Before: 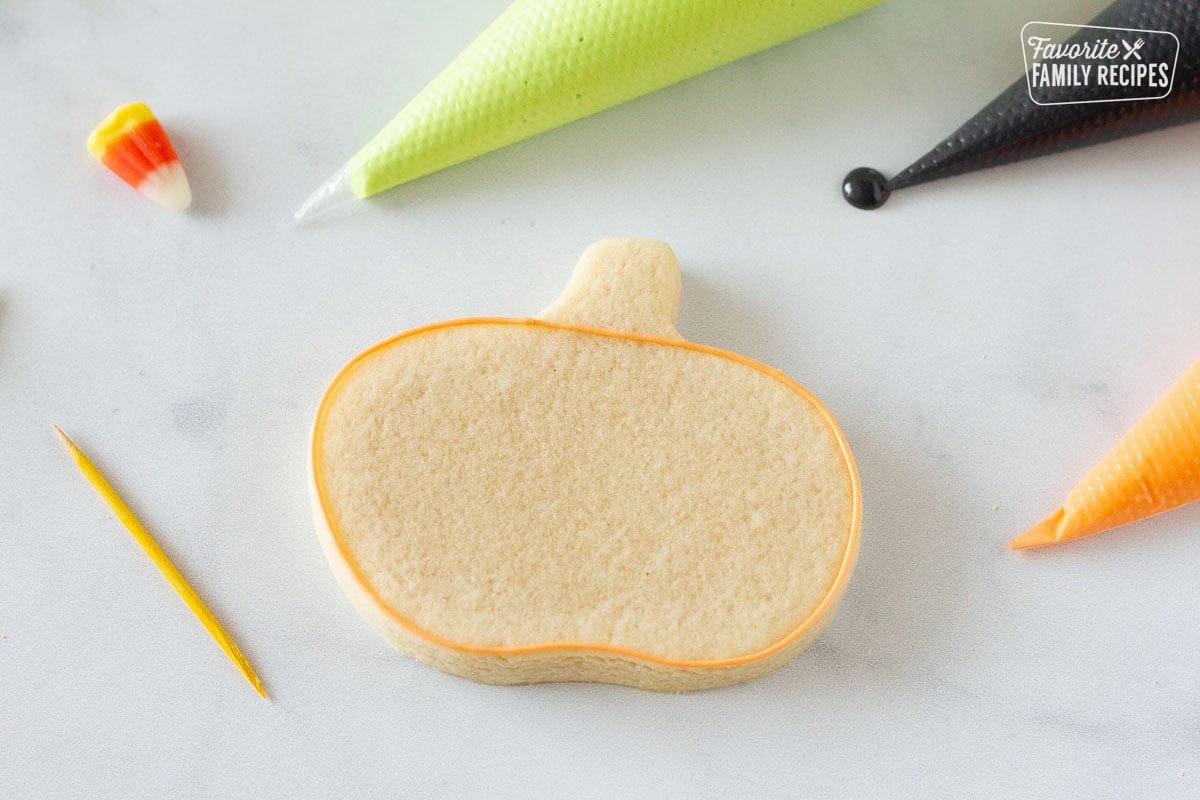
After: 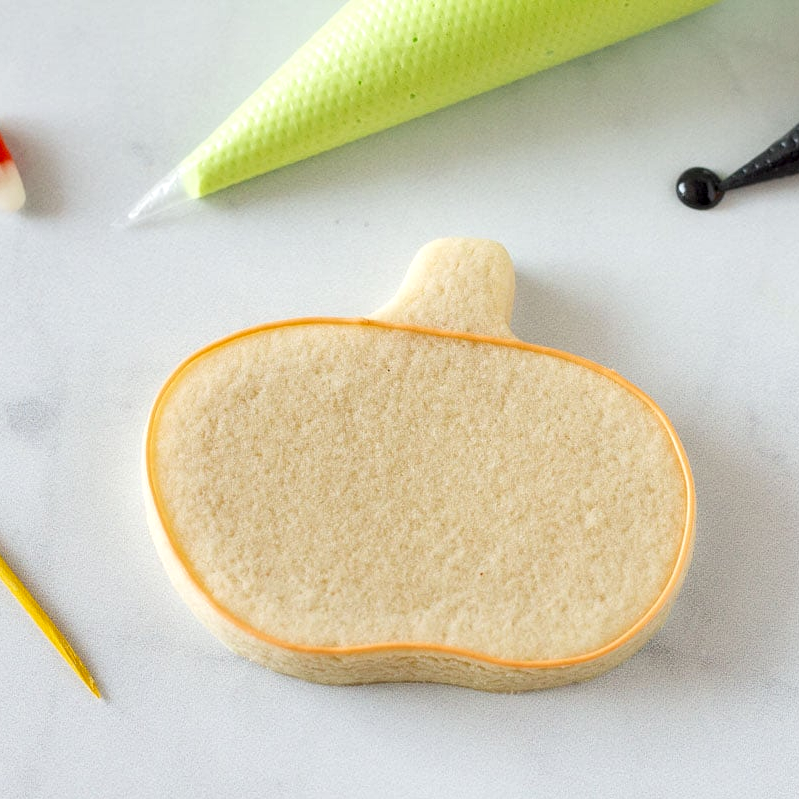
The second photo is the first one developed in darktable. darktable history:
crop and rotate: left 13.865%, right 19.488%
local contrast: detail 135%, midtone range 0.747
